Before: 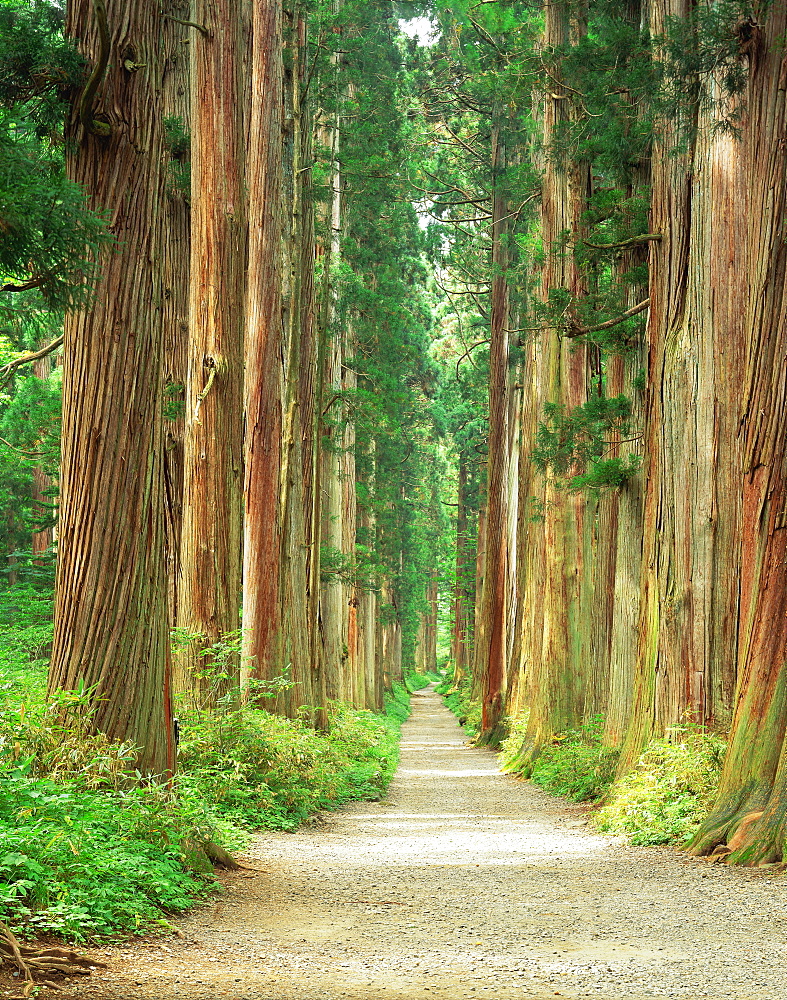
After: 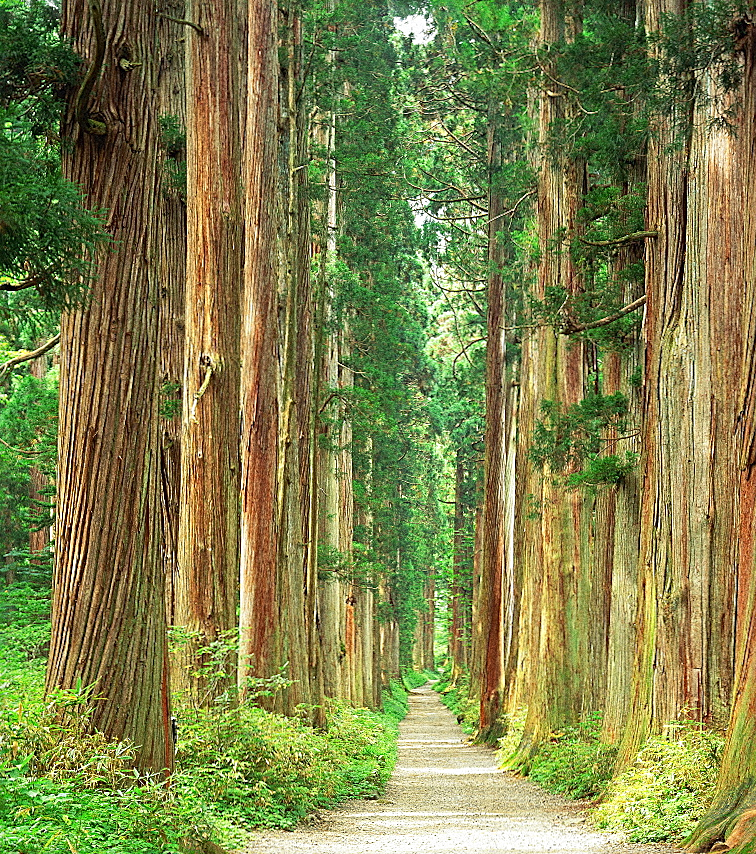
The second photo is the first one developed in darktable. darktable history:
grain: coarseness 14.49 ISO, strength 48.04%, mid-tones bias 35%
crop and rotate: angle 0.2°, left 0.275%, right 3.127%, bottom 14.18%
sharpen: on, module defaults
